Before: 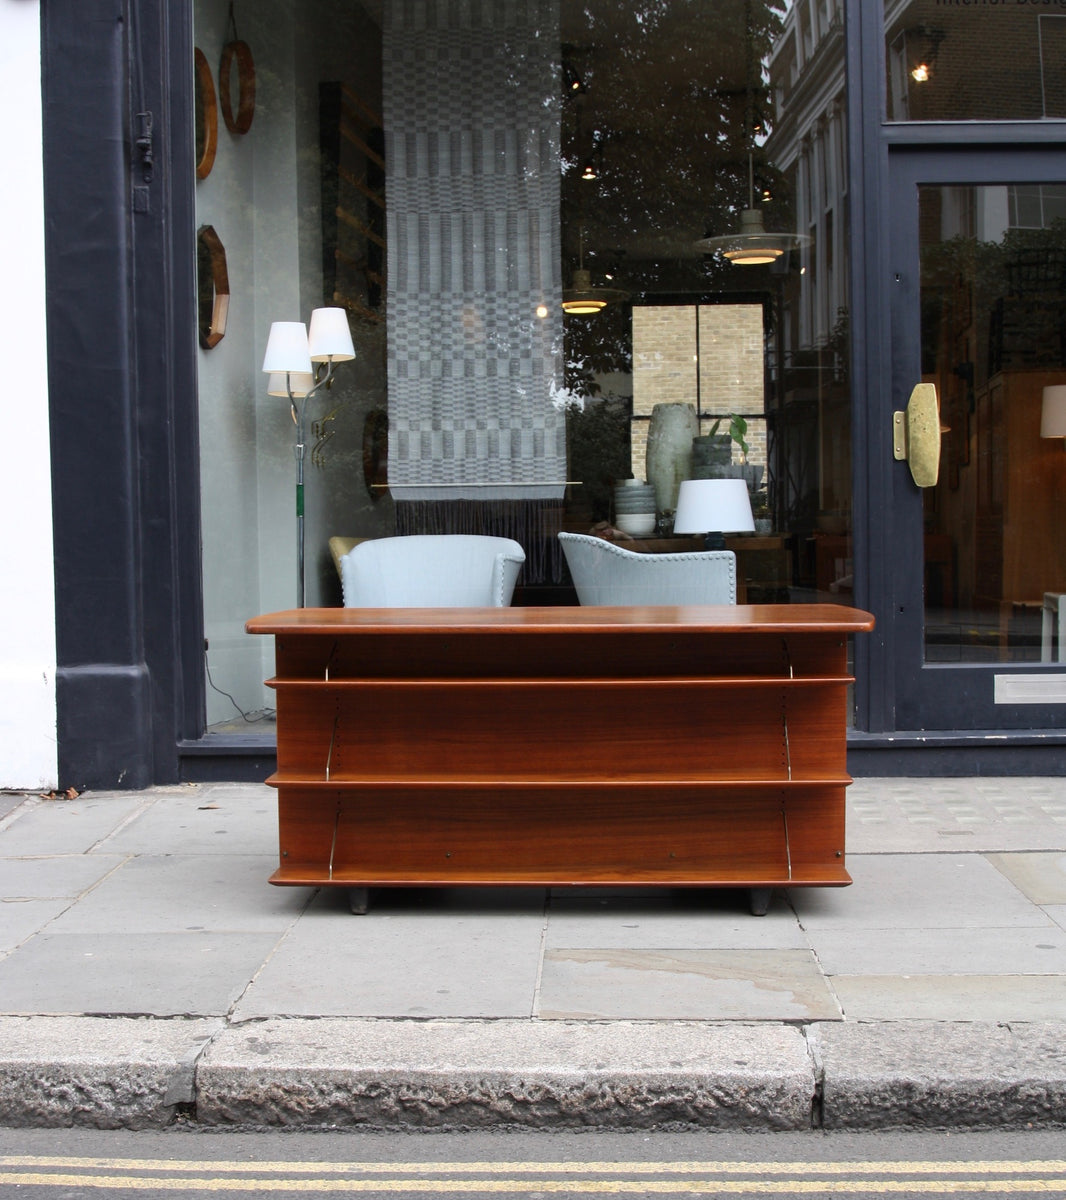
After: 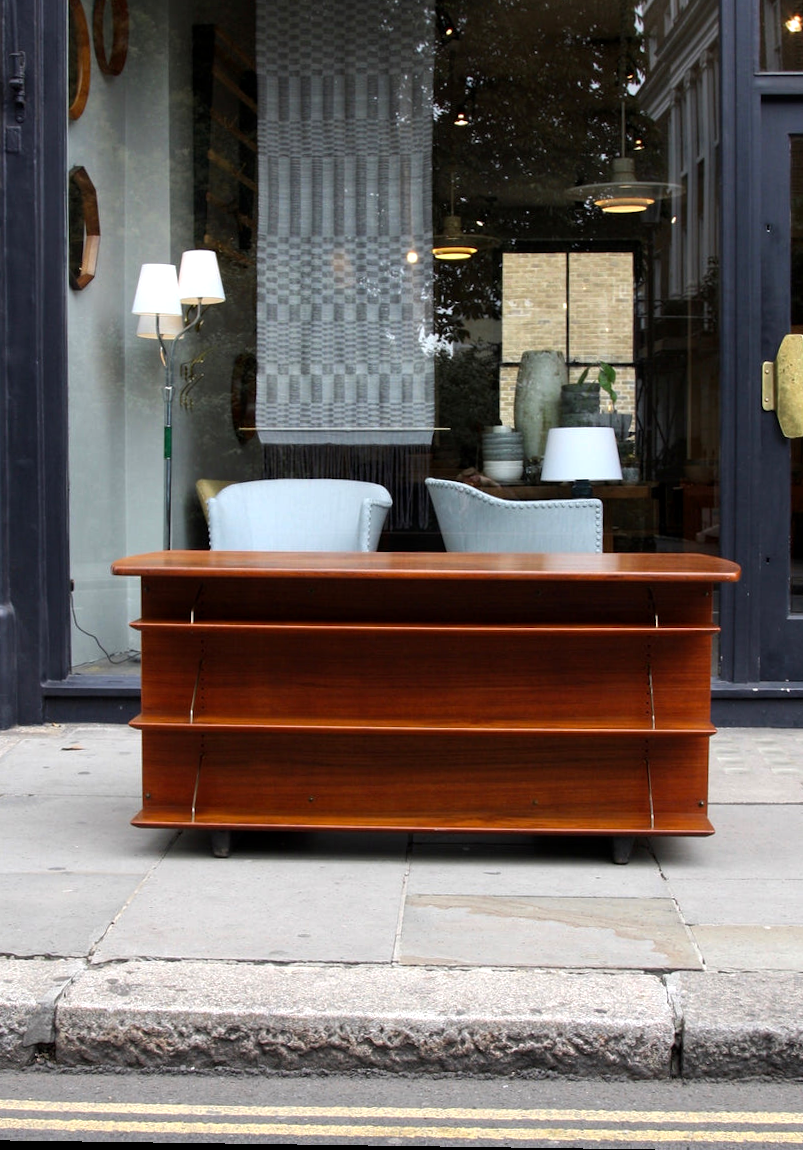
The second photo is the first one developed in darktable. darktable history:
rotate and perspective: rotation 0.8°, automatic cropping off
local contrast: highlights 100%, shadows 100%, detail 120%, midtone range 0.2
color balance: contrast 8.5%, output saturation 105%
crop and rotate: left 13.15%, top 5.251%, right 12.609%
